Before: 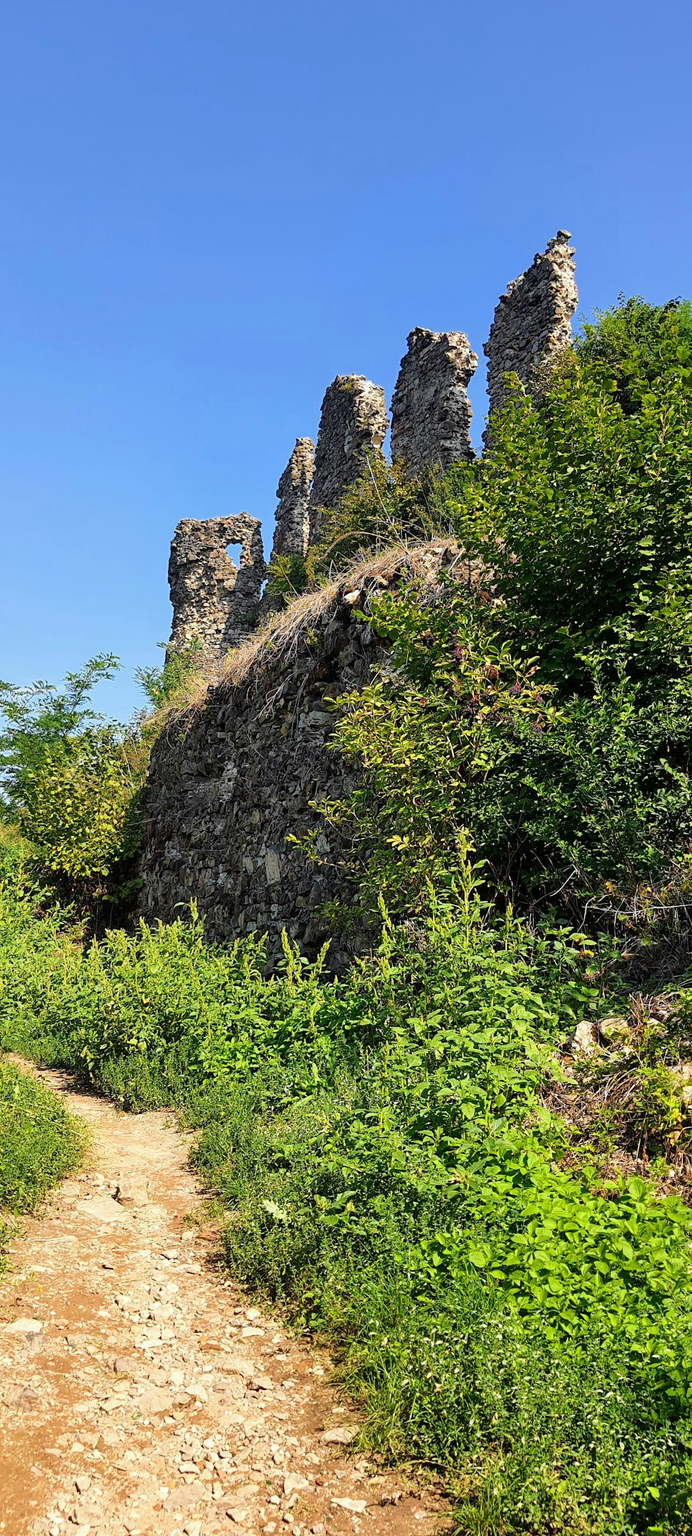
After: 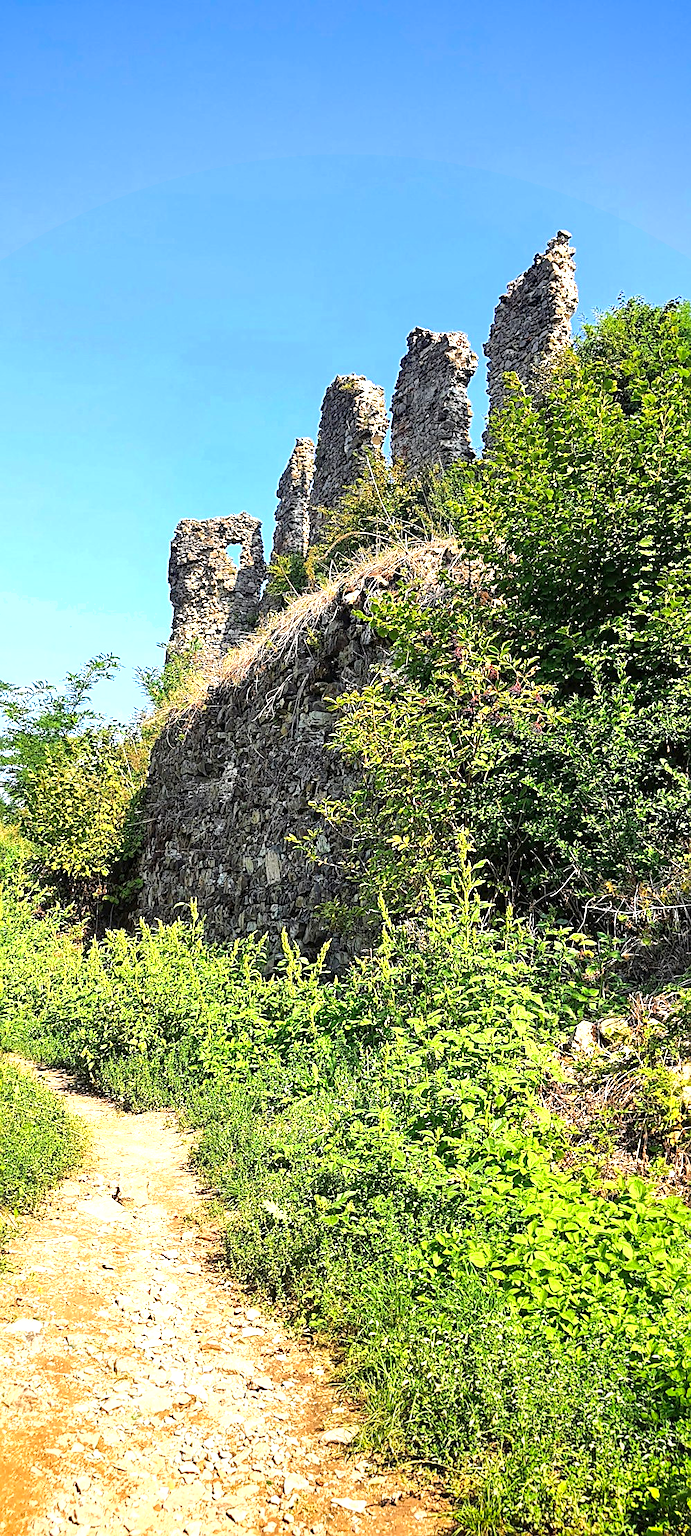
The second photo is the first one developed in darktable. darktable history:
sharpen: amount 0.493
exposure: black level correction 0, exposure 1.107 EV, compensate highlight preservation false
shadows and highlights: shadows 25.74, white point adjustment -3.05, highlights -30.06
vignetting: fall-off radius 60.89%, saturation 0.365, unbound false
